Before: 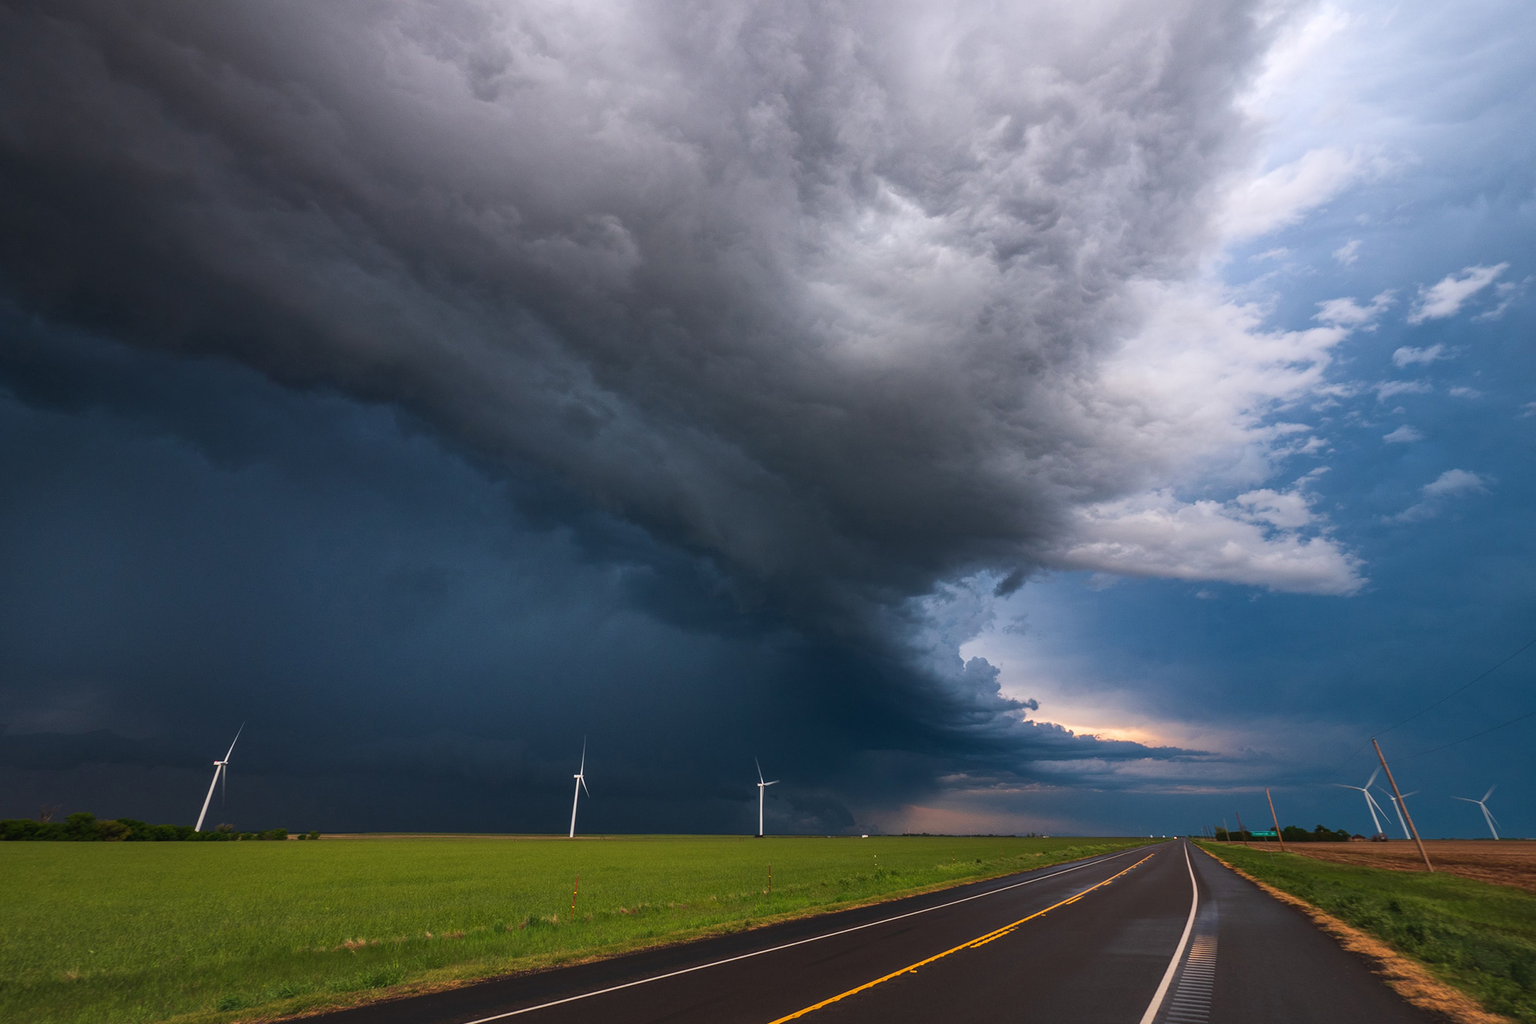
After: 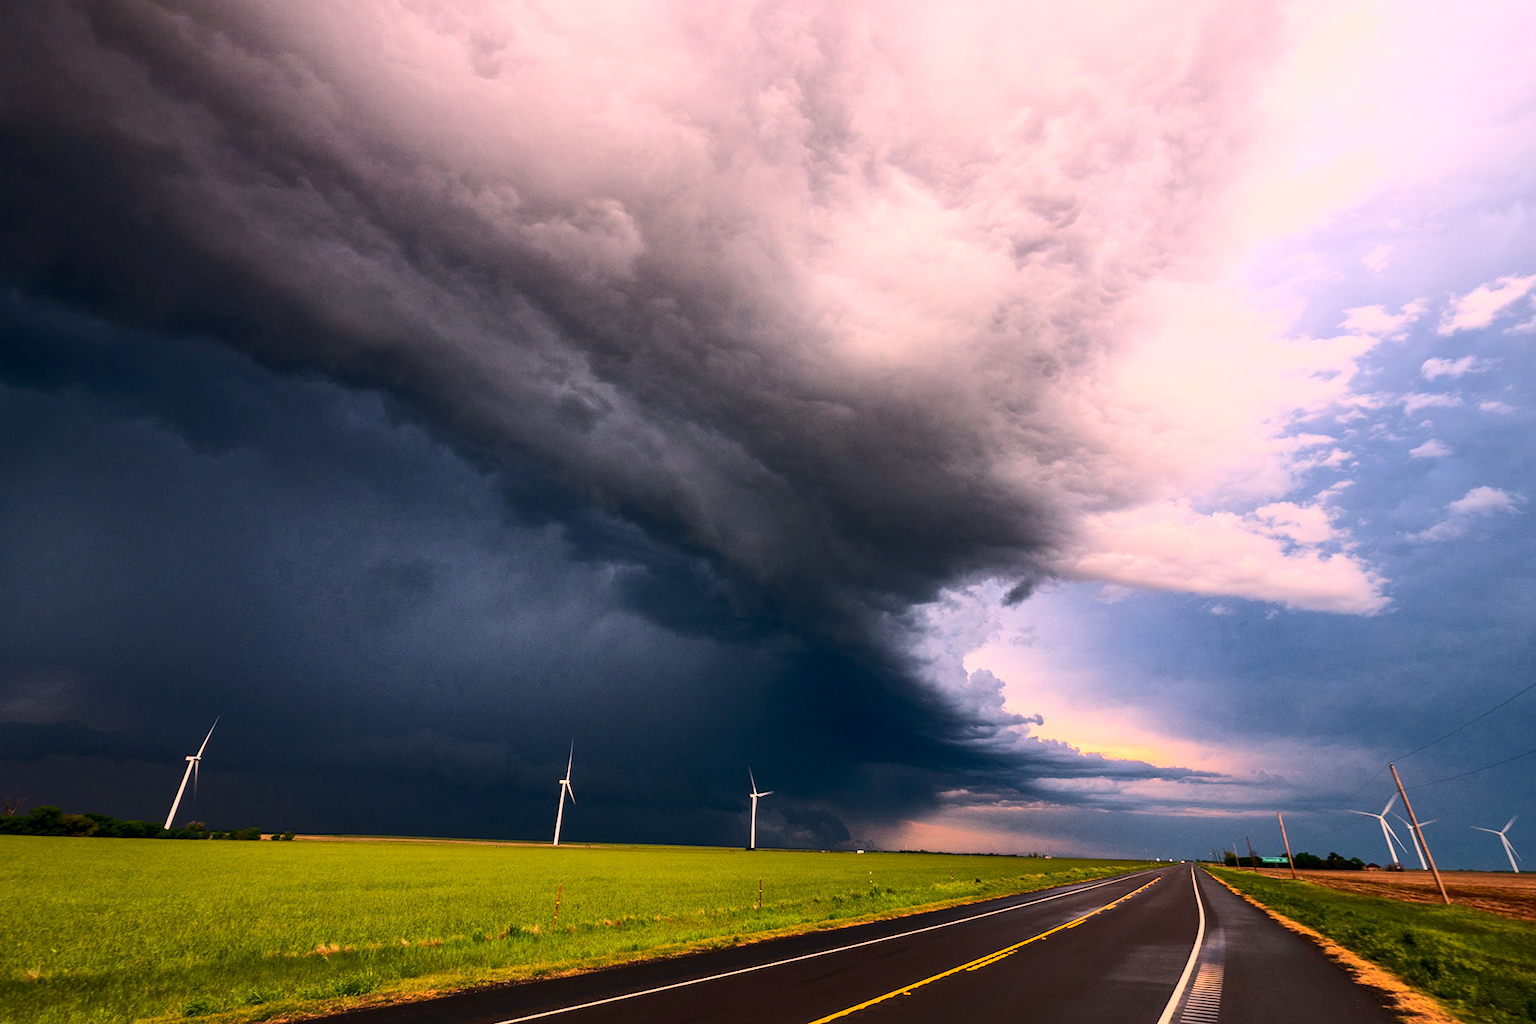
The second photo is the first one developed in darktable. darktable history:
crop and rotate: angle -1.49°
contrast brightness saturation: contrast 0.204, brightness 0.142, saturation 0.142
exposure: black level correction 0.009, exposure -0.163 EV, compensate exposure bias true, compensate highlight preservation false
base curve: curves: ch0 [(0, 0) (0.028, 0.03) (0.121, 0.232) (0.46, 0.748) (0.859, 0.968) (1, 1)]
color correction: highlights a* 17.78, highlights b* 18.68
